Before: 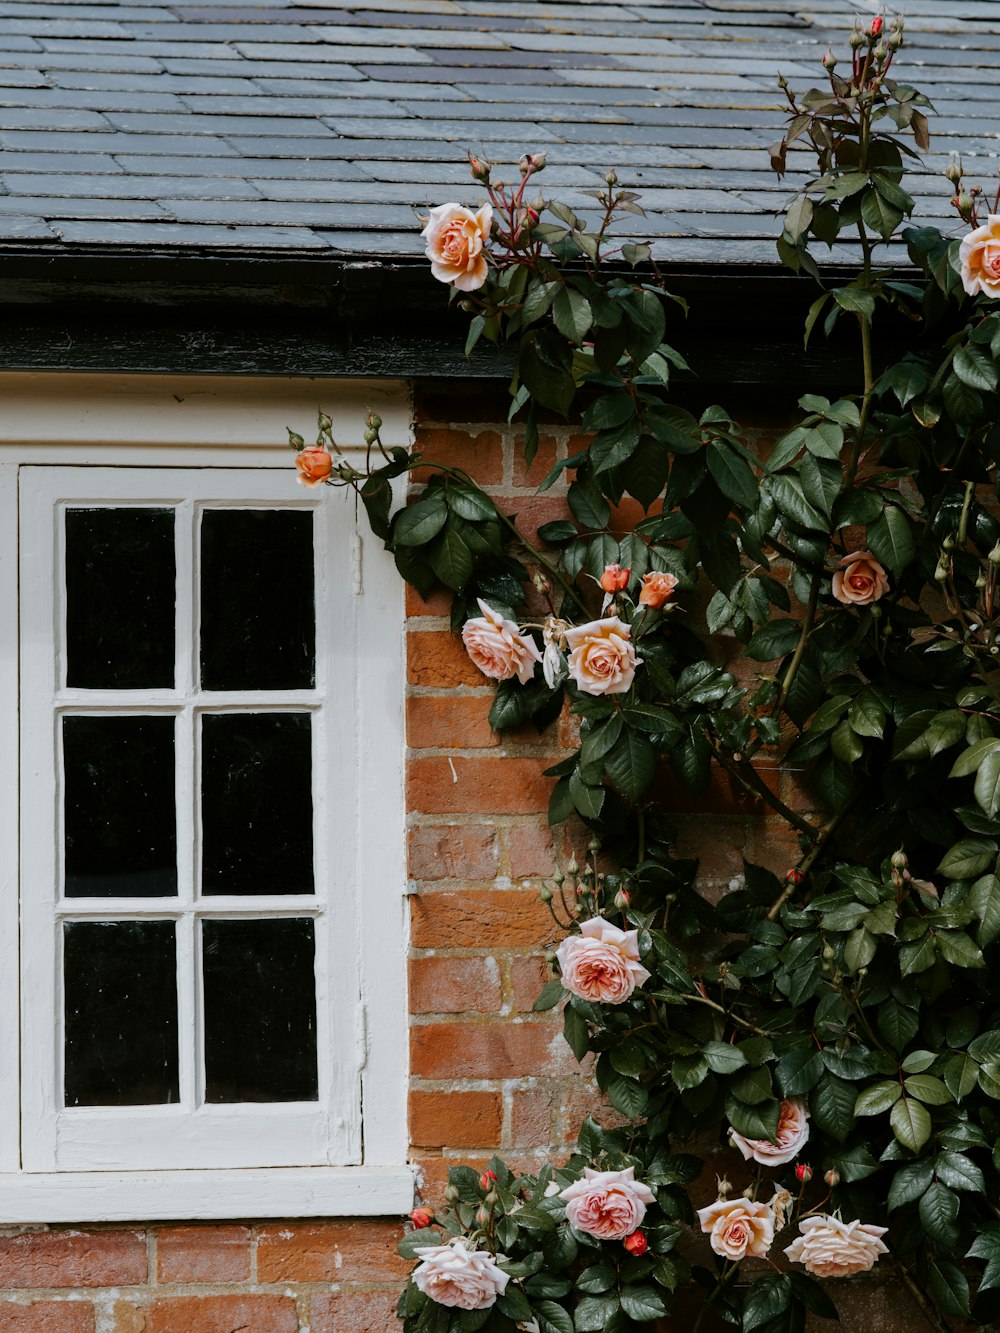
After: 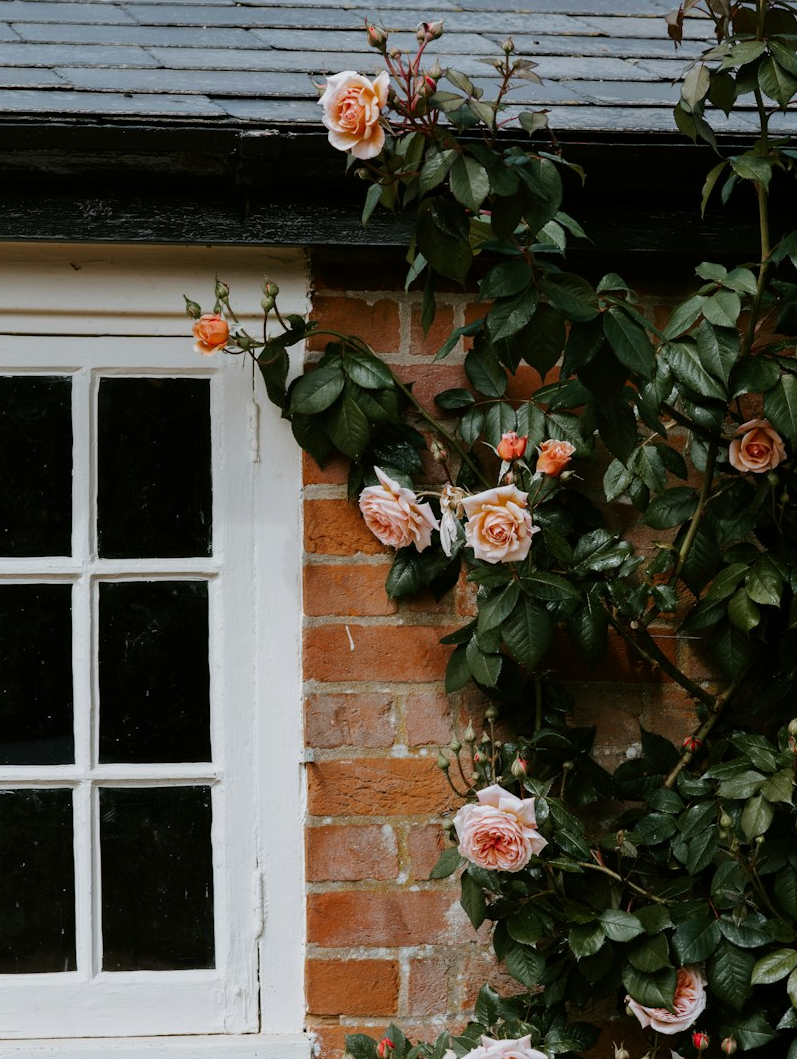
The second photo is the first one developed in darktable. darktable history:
crop and rotate: left 10.365%, top 9.959%, right 9.846%, bottom 10.589%
